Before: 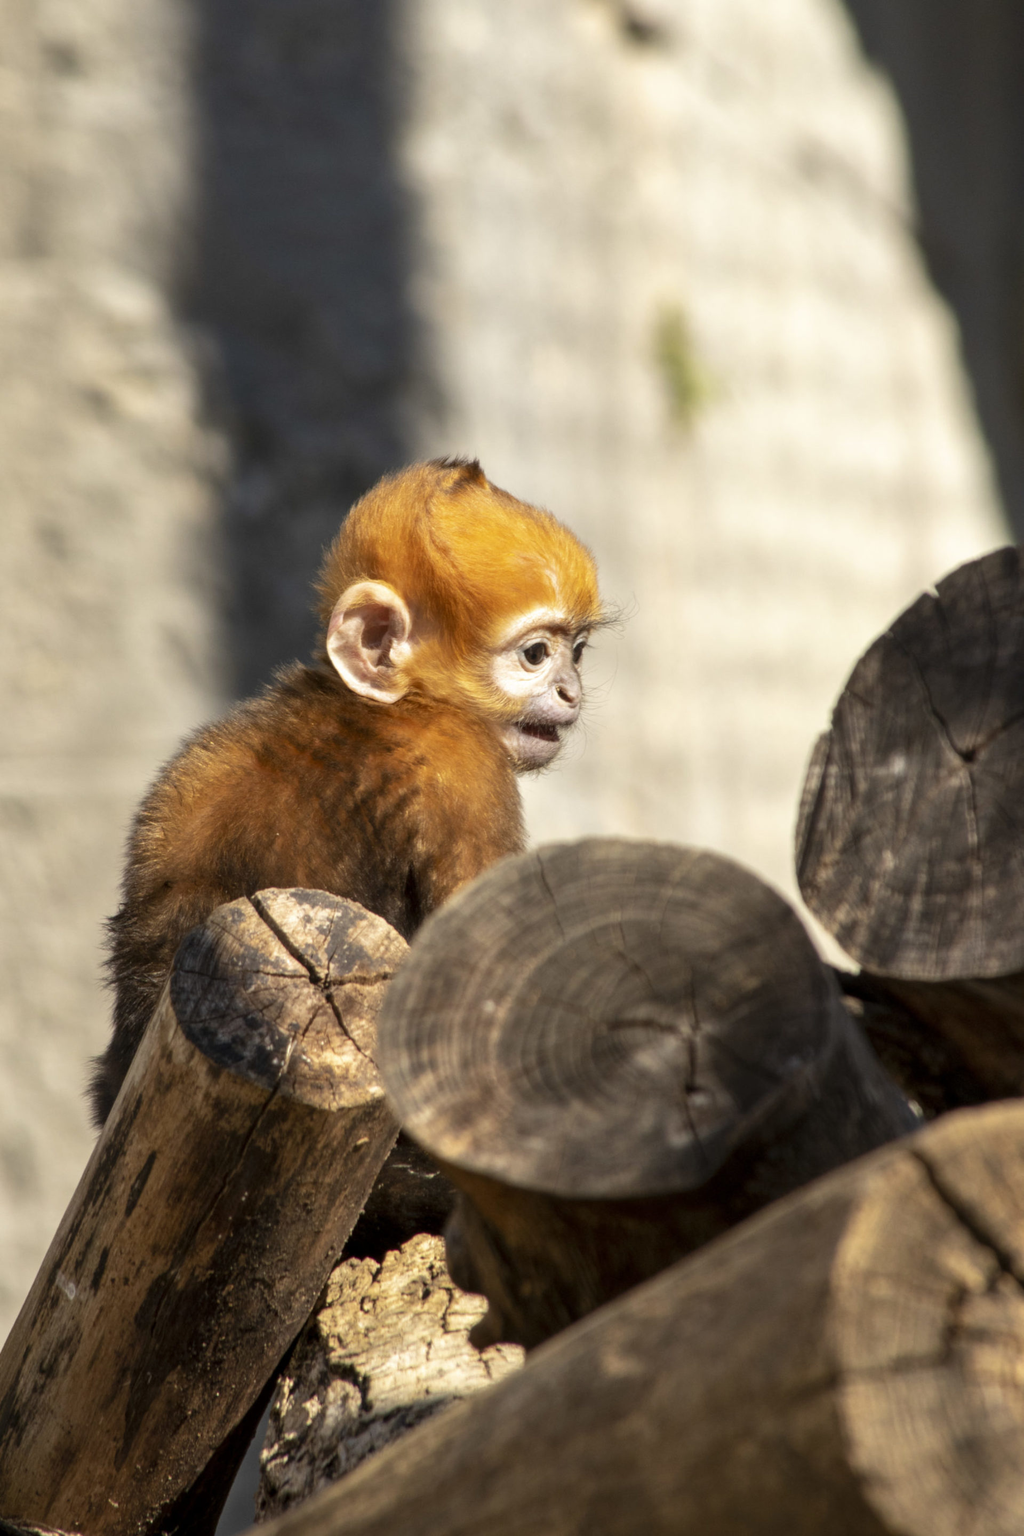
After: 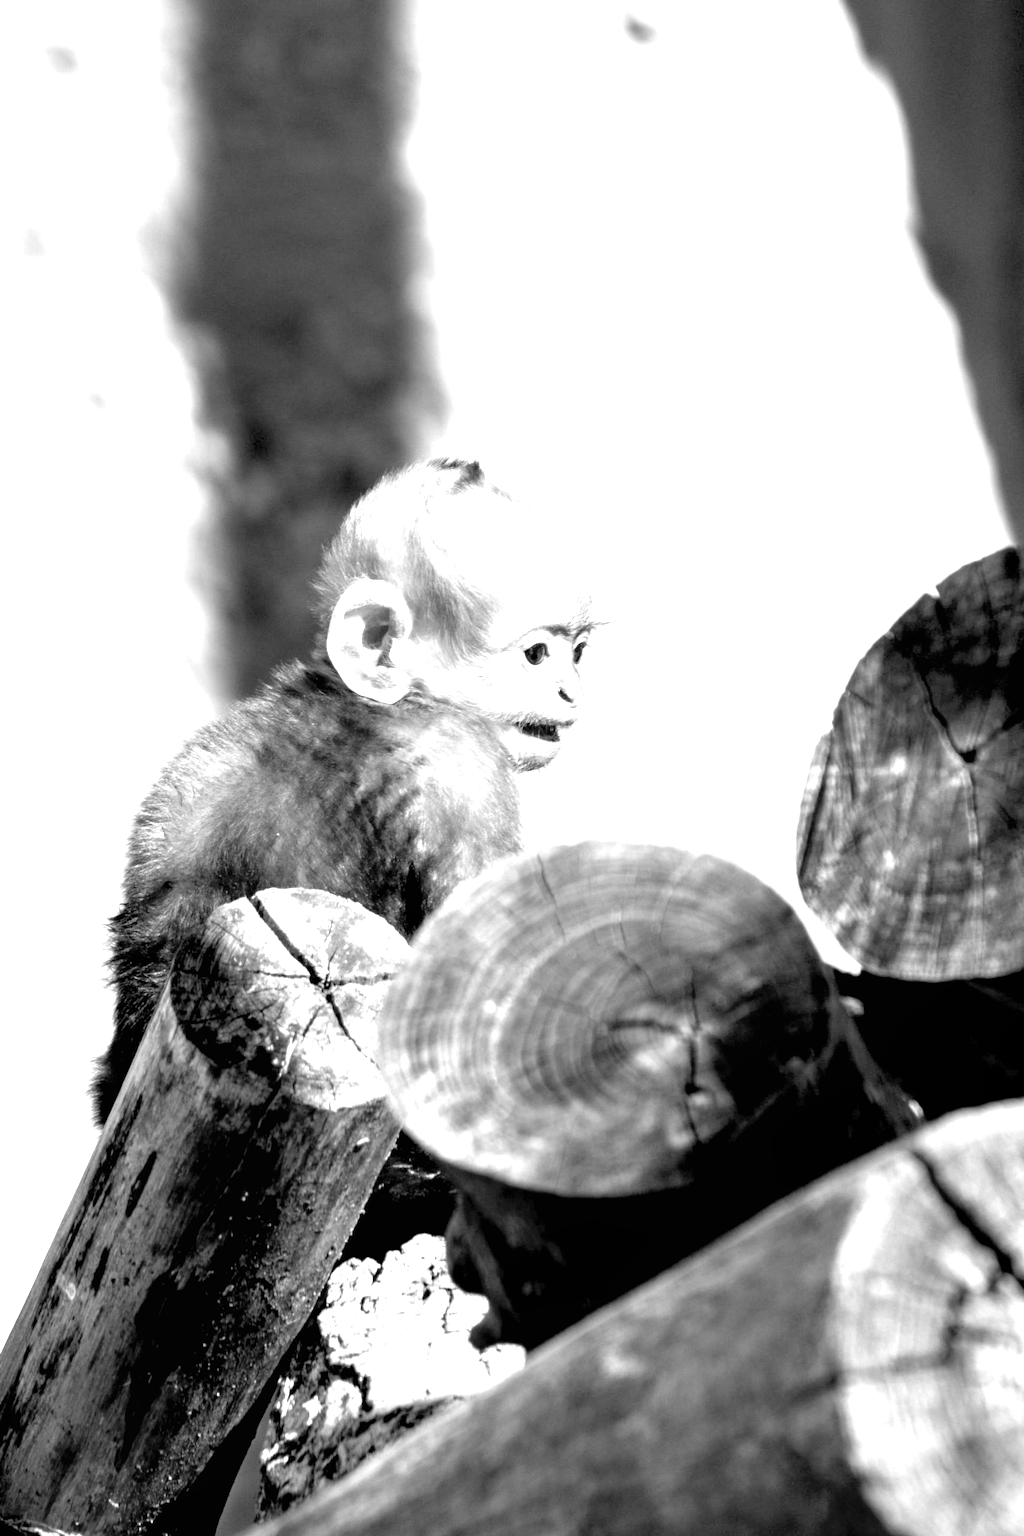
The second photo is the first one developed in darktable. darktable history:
local contrast: mode bilateral grid, contrast 100, coarseness 100, detail 91%, midtone range 0.2
monochrome: a 32, b 64, size 2.3
color balance rgb: global vibrance 10%
exposure: black level correction 0.016, exposure 1.774 EV, compensate highlight preservation false
